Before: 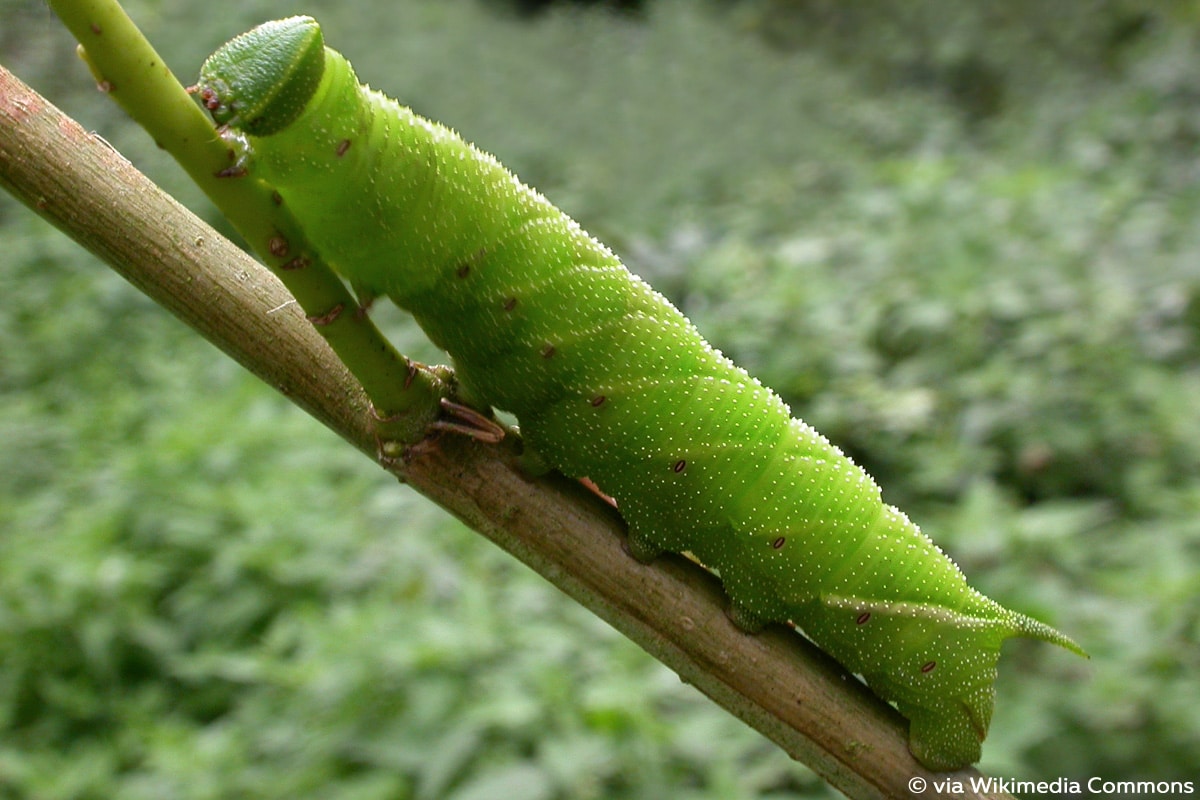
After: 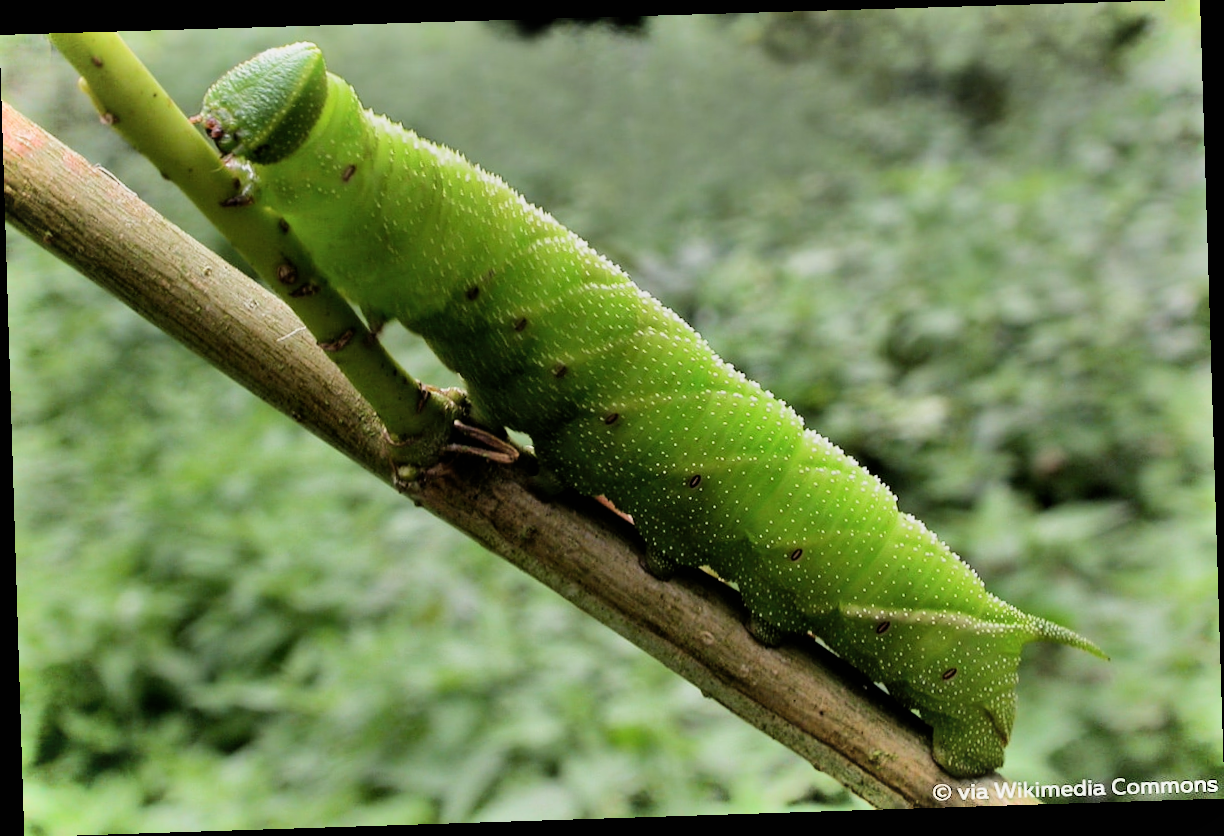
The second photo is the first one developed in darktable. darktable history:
filmic rgb: black relative exposure -5 EV, white relative exposure 3.5 EV, hardness 3.19, contrast 1.2, highlights saturation mix -30%
shadows and highlights: shadows 75, highlights -60.85, soften with gaussian
rotate and perspective: rotation -1.77°, lens shift (horizontal) 0.004, automatic cropping off
